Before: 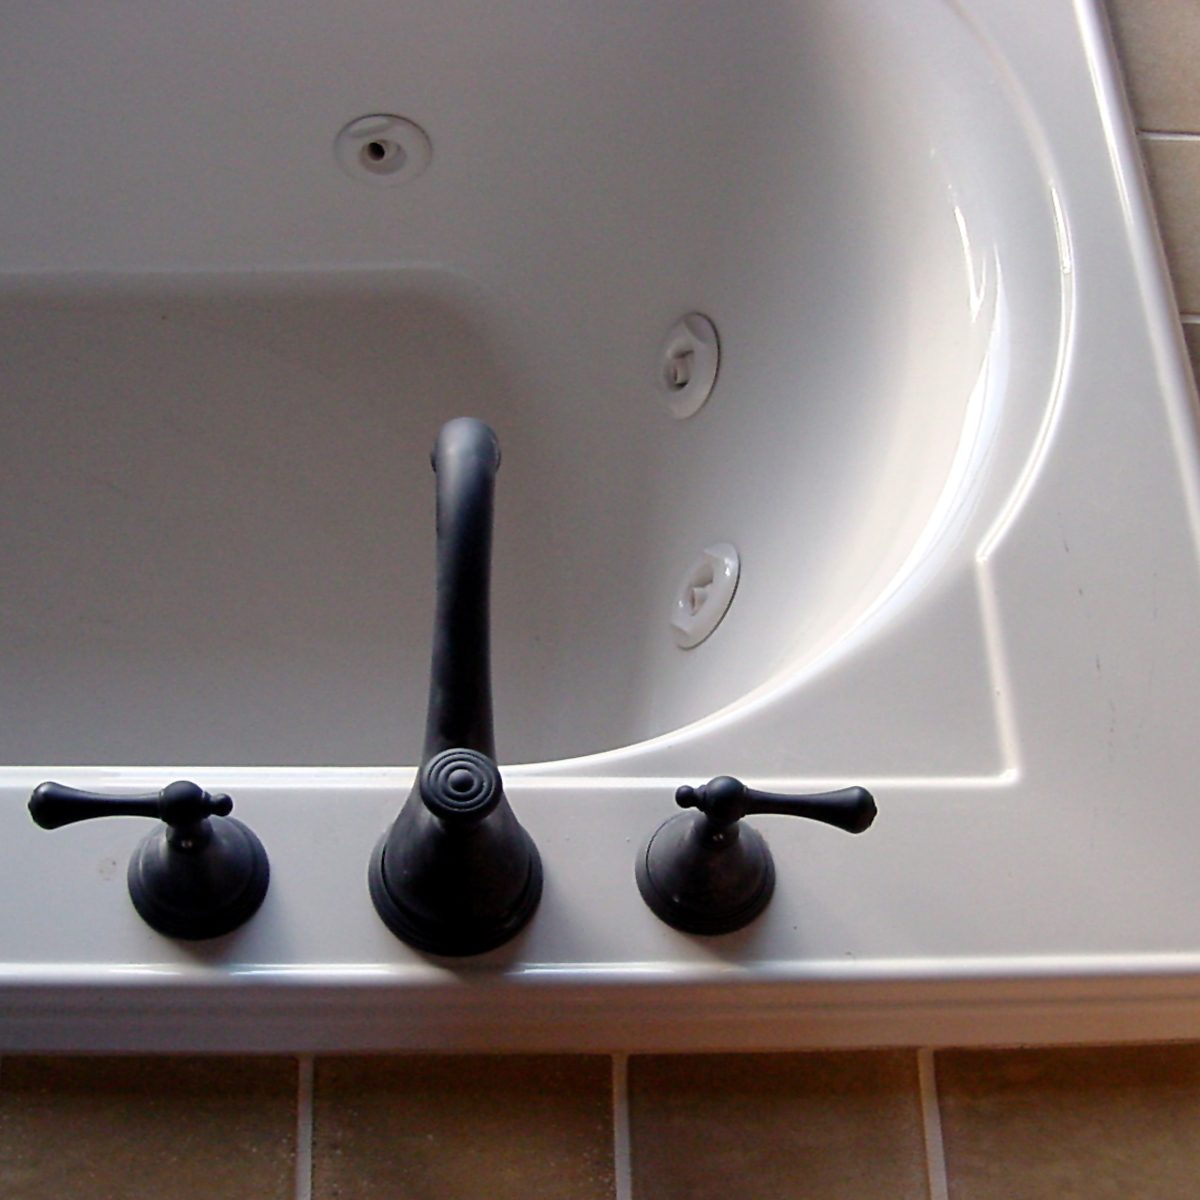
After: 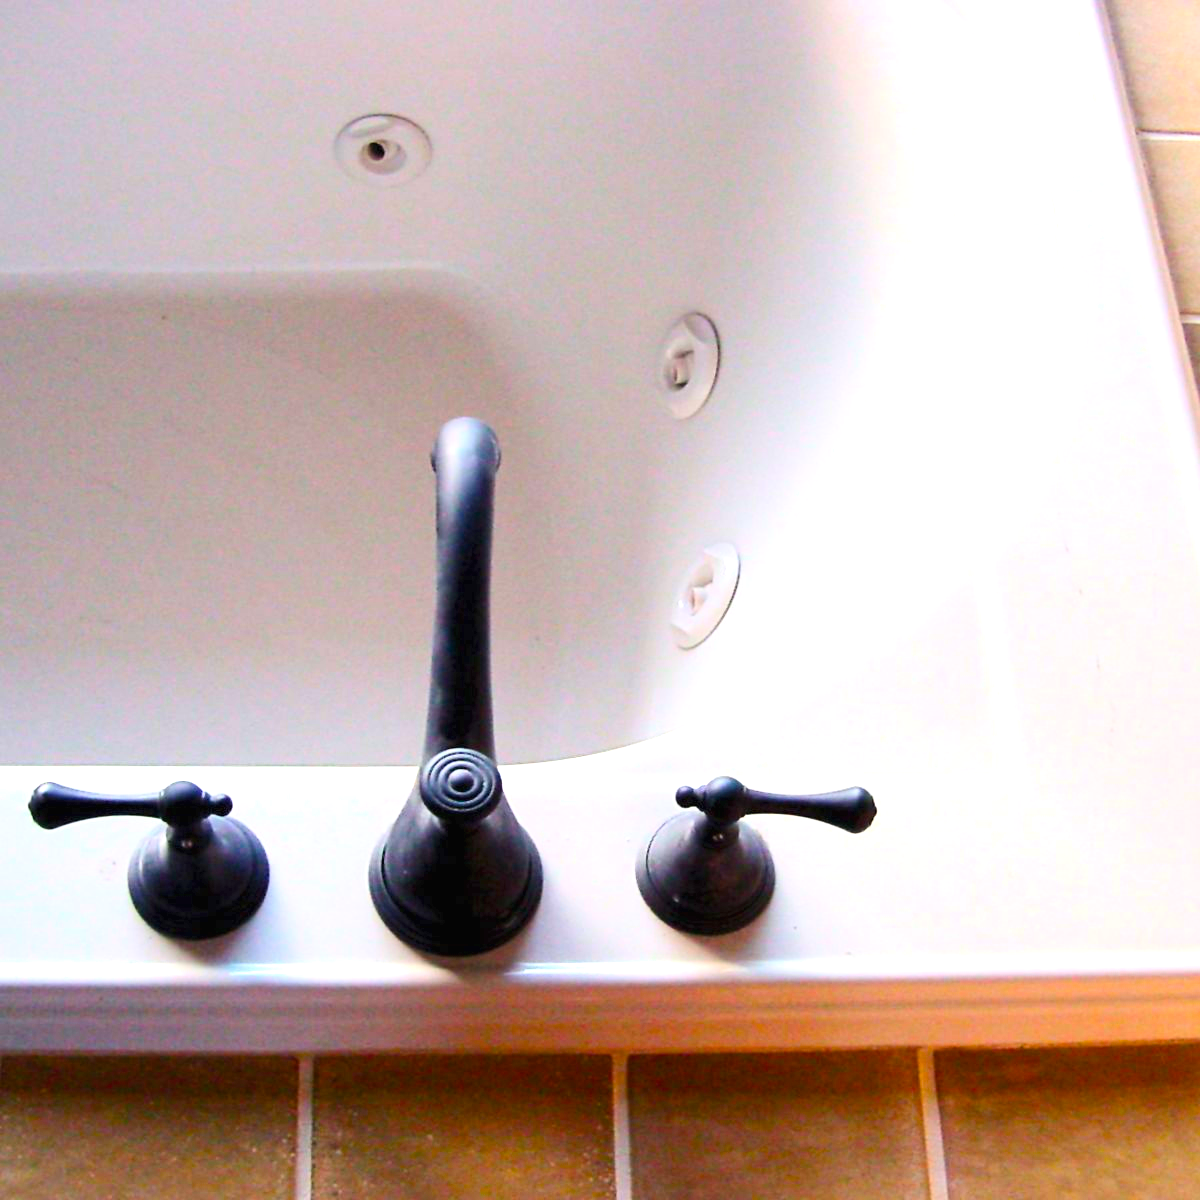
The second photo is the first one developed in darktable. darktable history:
color balance rgb: perceptual saturation grading › global saturation 30.862%, global vibrance 20%
exposure: black level correction 0, exposure 1.185 EV, compensate highlight preservation false
contrast brightness saturation: contrast 0.202, brightness 0.165, saturation 0.225
